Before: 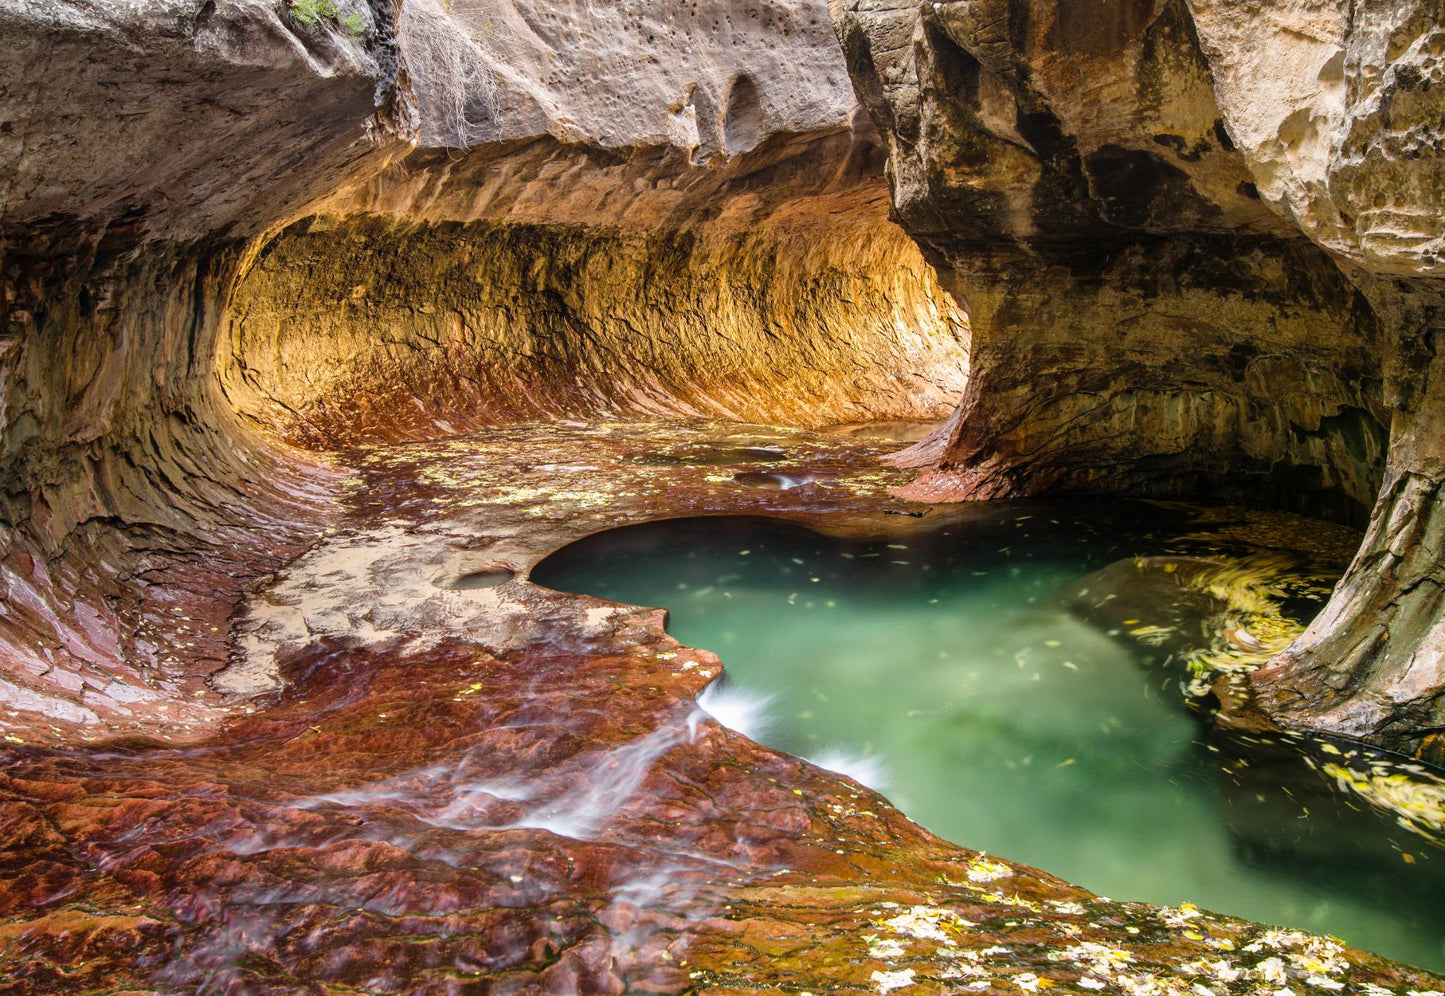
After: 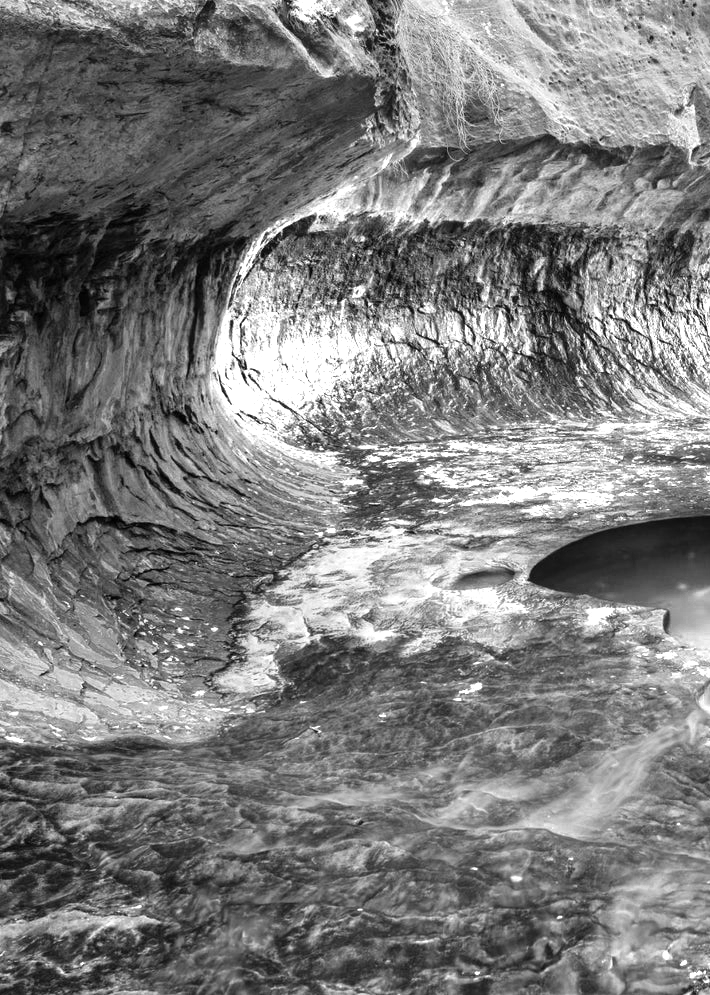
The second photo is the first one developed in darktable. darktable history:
crop and rotate: left 0%, top 0%, right 50.845%
white balance: emerald 1
color zones: curves: ch0 [(0, 0.554) (0.146, 0.662) (0.293, 0.86) (0.503, 0.774) (0.637, 0.106) (0.74, 0.072) (0.866, 0.488) (0.998, 0.569)]; ch1 [(0, 0) (0.143, 0) (0.286, 0) (0.429, 0) (0.571, 0) (0.714, 0) (0.857, 0)]
